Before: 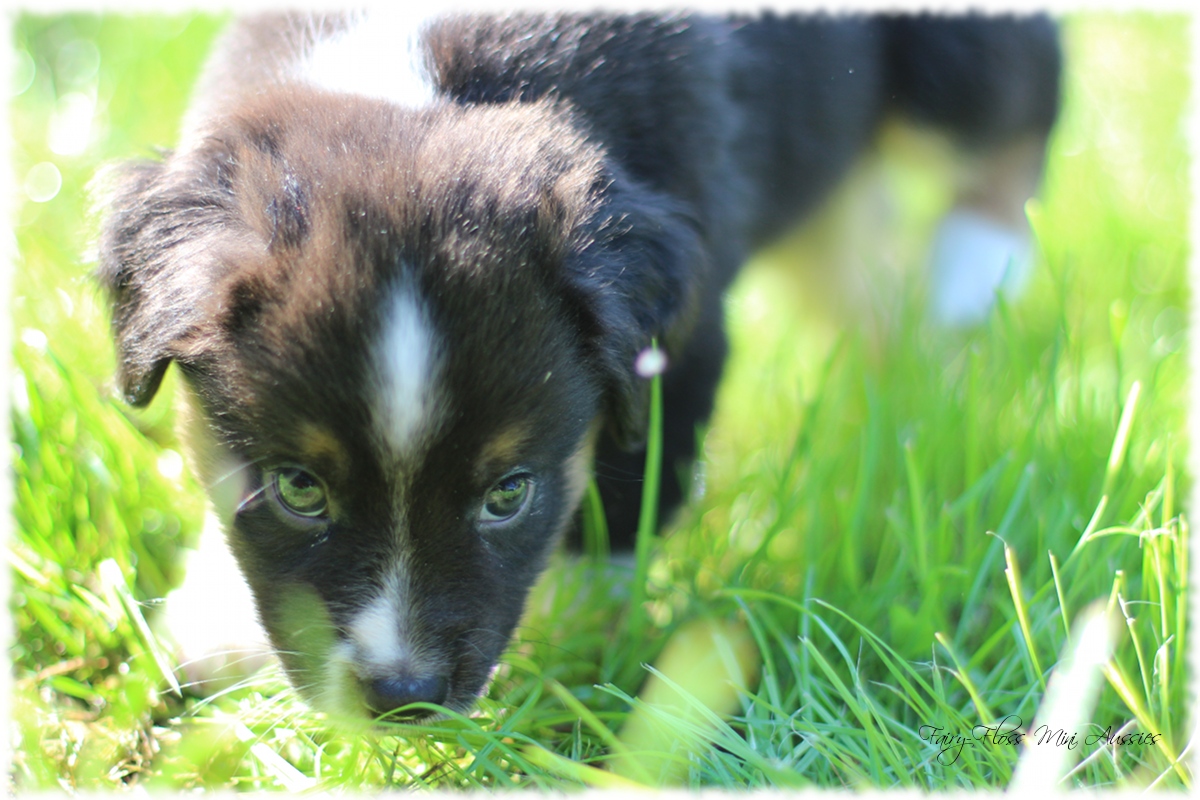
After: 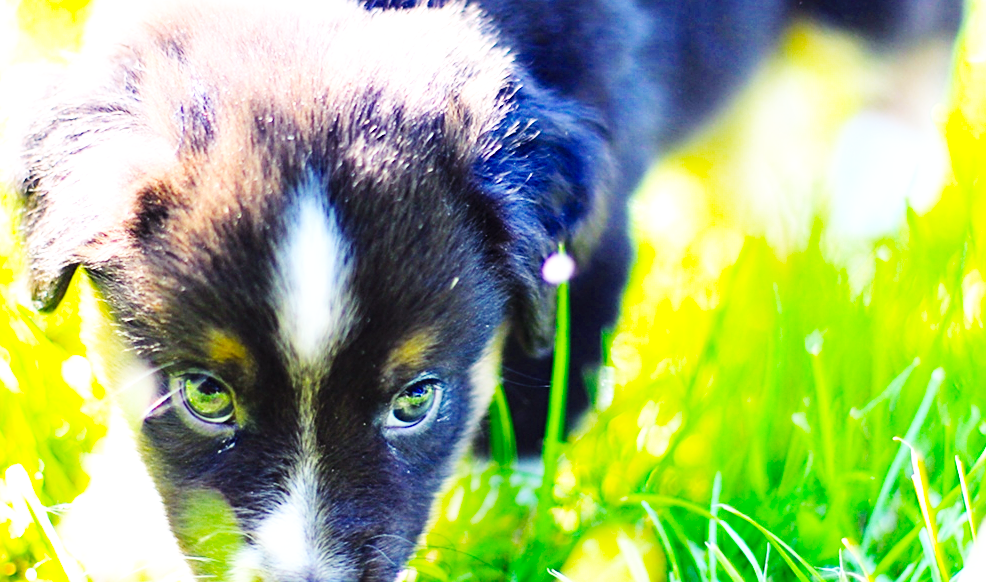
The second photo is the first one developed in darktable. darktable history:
crop: left 7.774%, top 11.773%, right 10.056%, bottom 15.455%
exposure: exposure 0.195 EV, compensate highlight preservation false
color balance rgb: shadows lift › luminance -21.698%, shadows lift › chroma 9.29%, shadows lift › hue 284.7°, highlights gain › chroma 1.525%, highlights gain › hue 310.52°, perceptual saturation grading › global saturation 29.402%, global vibrance 16.556%, saturation formula JzAzBz (2021)
tone equalizer: -8 EV -0.416 EV, -7 EV -0.39 EV, -6 EV -0.371 EV, -5 EV -0.21 EV, -3 EV 0.237 EV, -2 EV 0.308 EV, -1 EV 0.377 EV, +0 EV 0.416 EV
sharpen: on, module defaults
base curve: curves: ch0 [(0, 0.003) (0.001, 0.002) (0.006, 0.004) (0.02, 0.022) (0.048, 0.086) (0.094, 0.234) (0.162, 0.431) (0.258, 0.629) (0.385, 0.8) (0.548, 0.918) (0.751, 0.988) (1, 1)], preserve colors none
